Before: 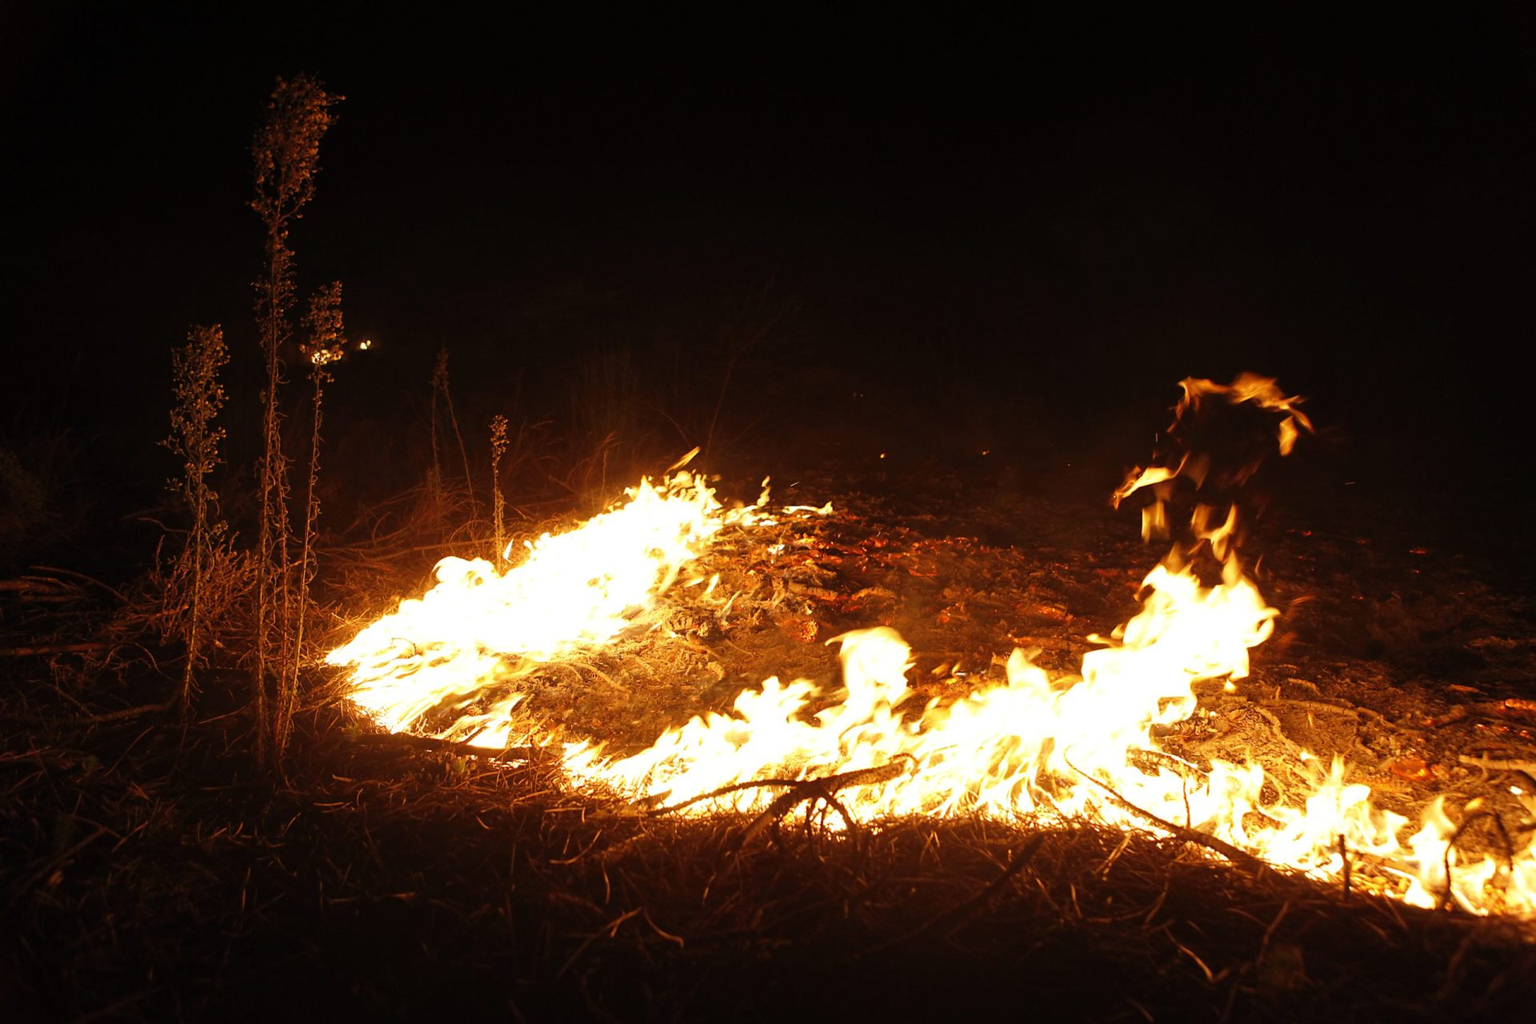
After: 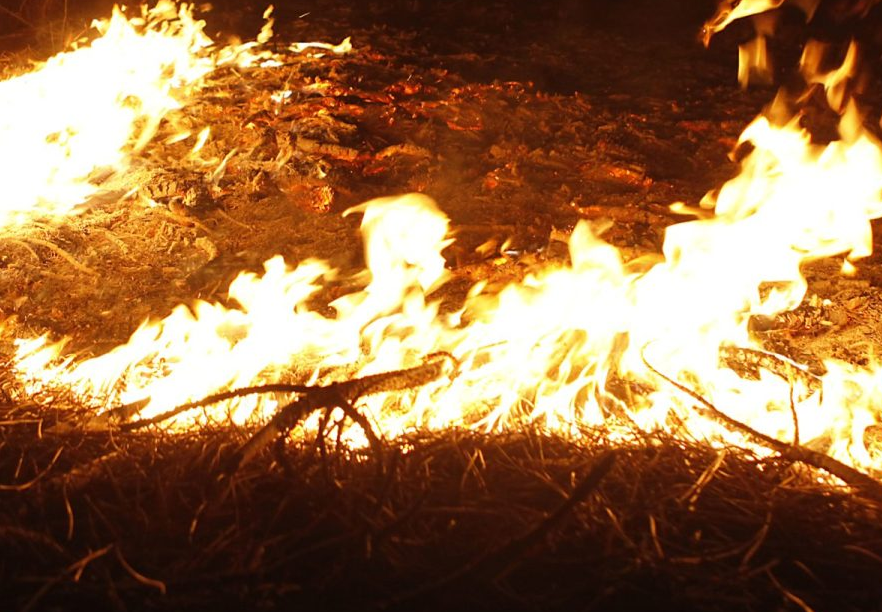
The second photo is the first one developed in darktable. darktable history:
crop: left 35.919%, top 46.12%, right 18.105%, bottom 5.974%
